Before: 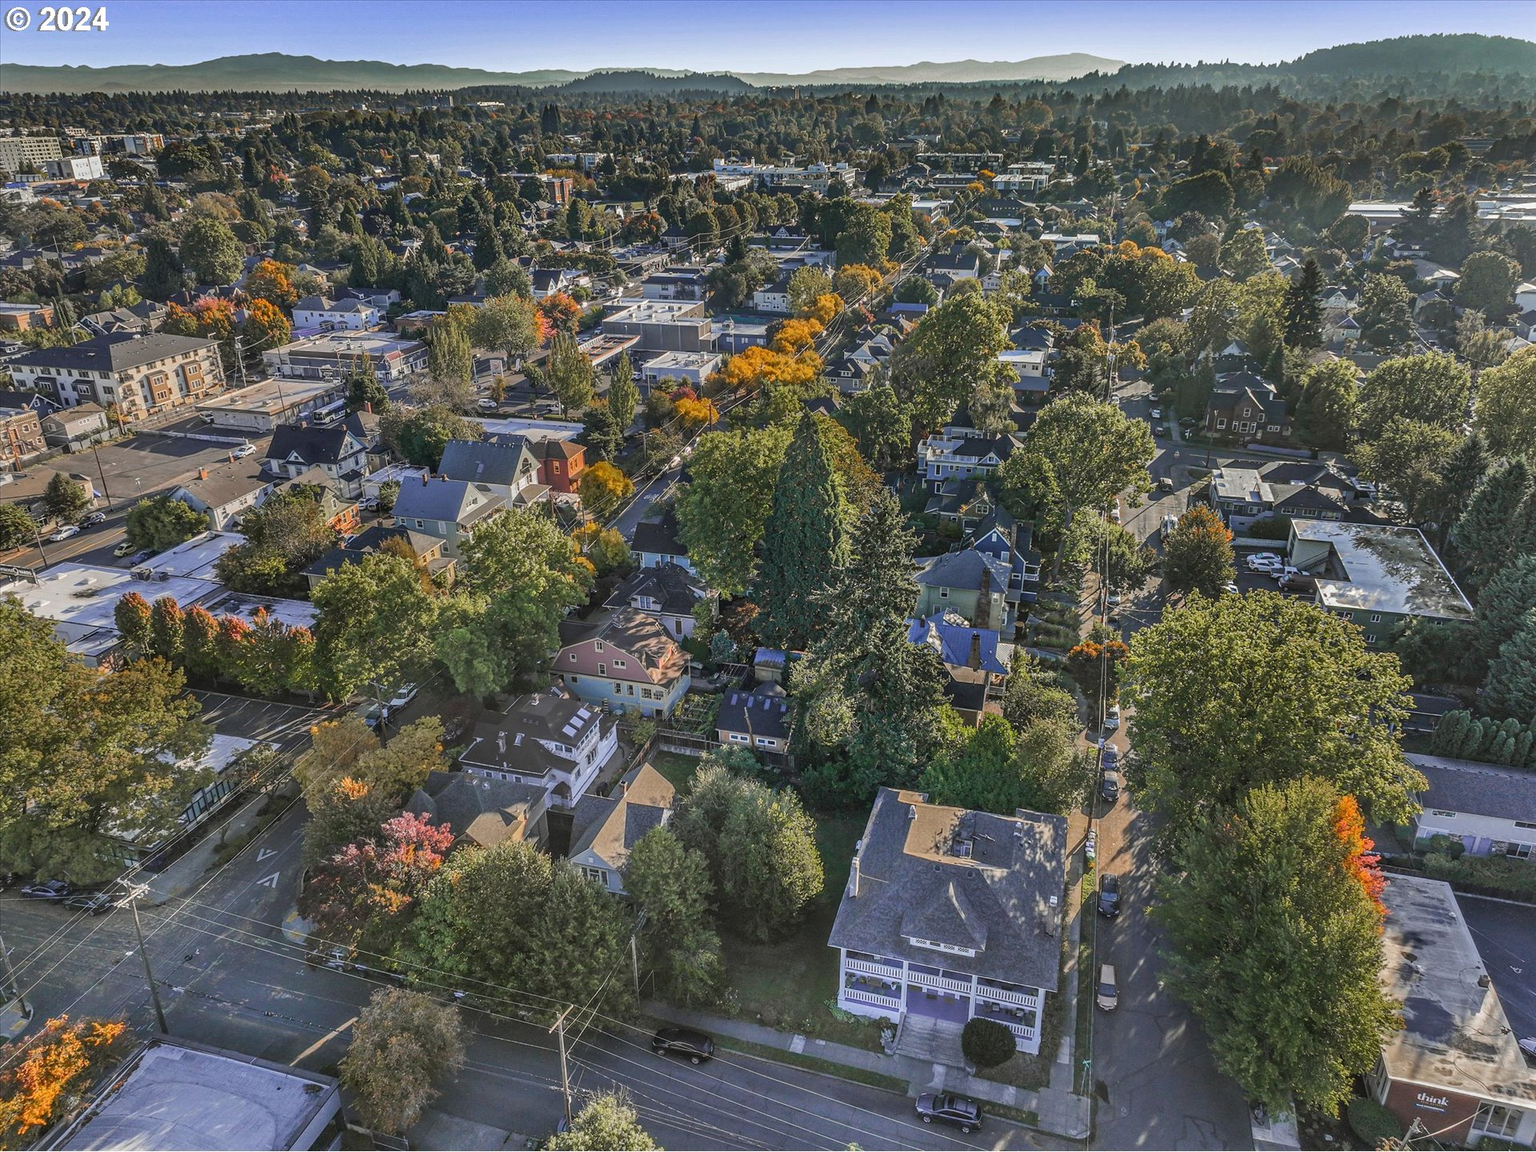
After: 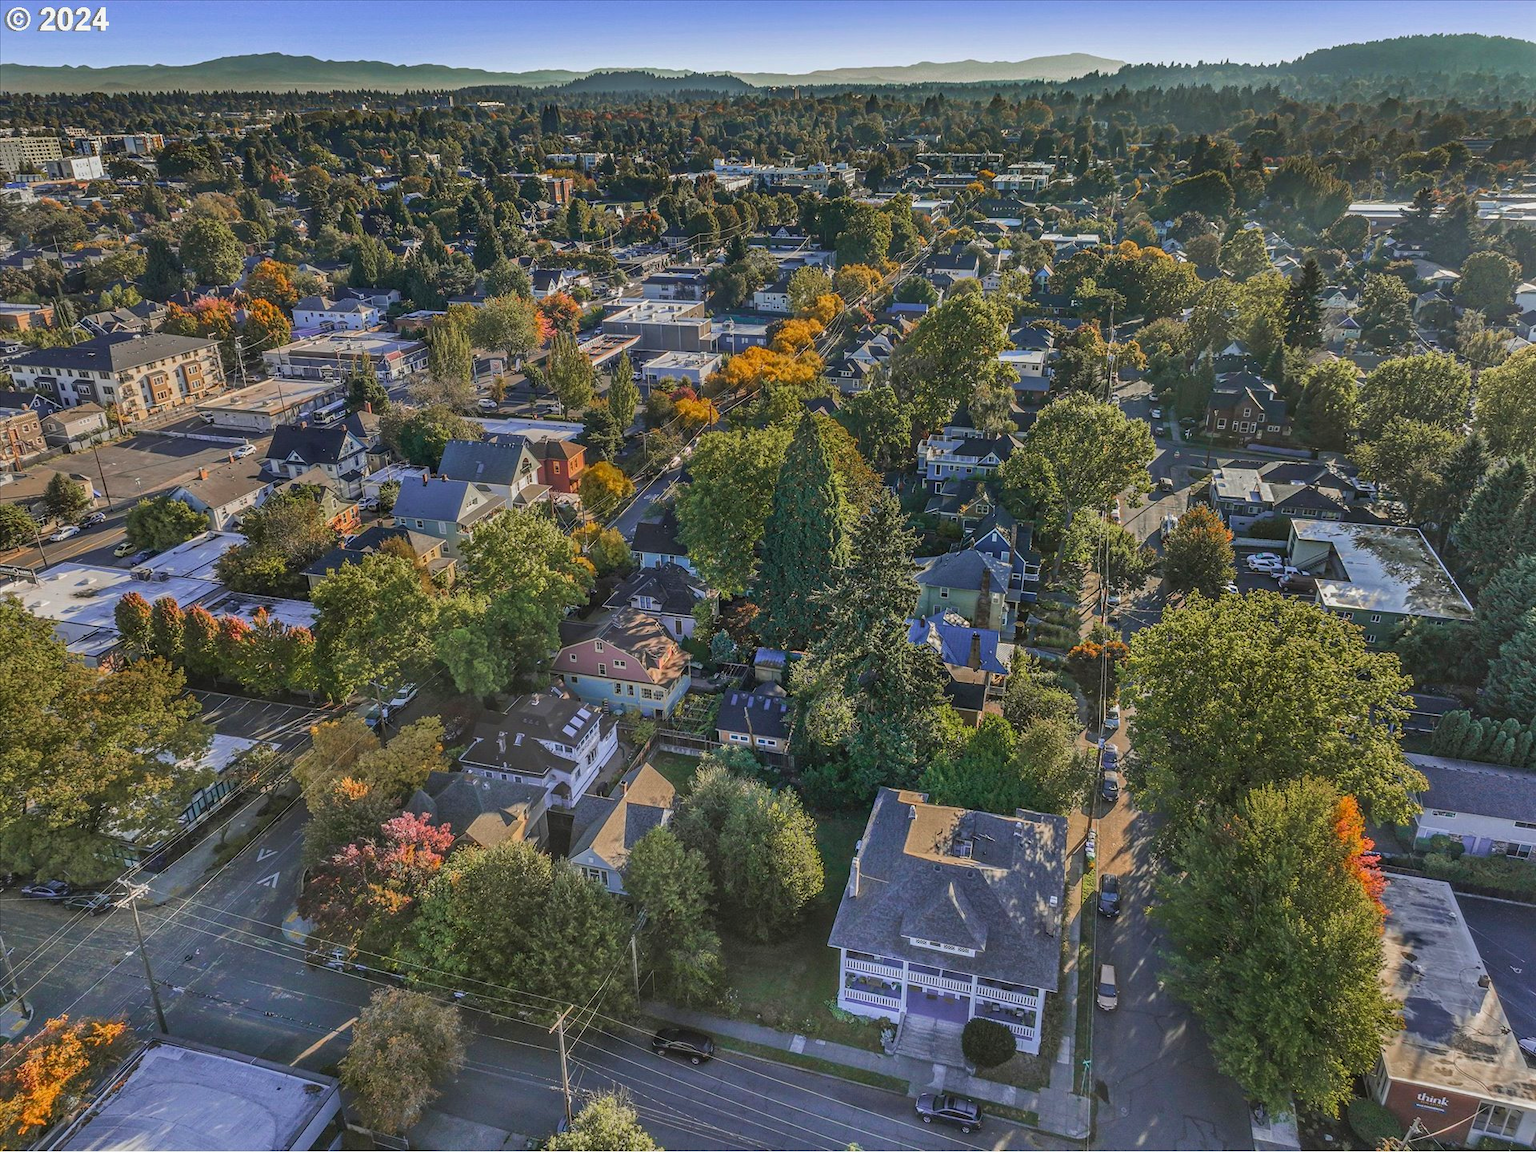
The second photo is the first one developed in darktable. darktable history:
velvia: on, module defaults
shadows and highlights: shadows 25.92, white point adjustment -2.84, highlights -30.07
